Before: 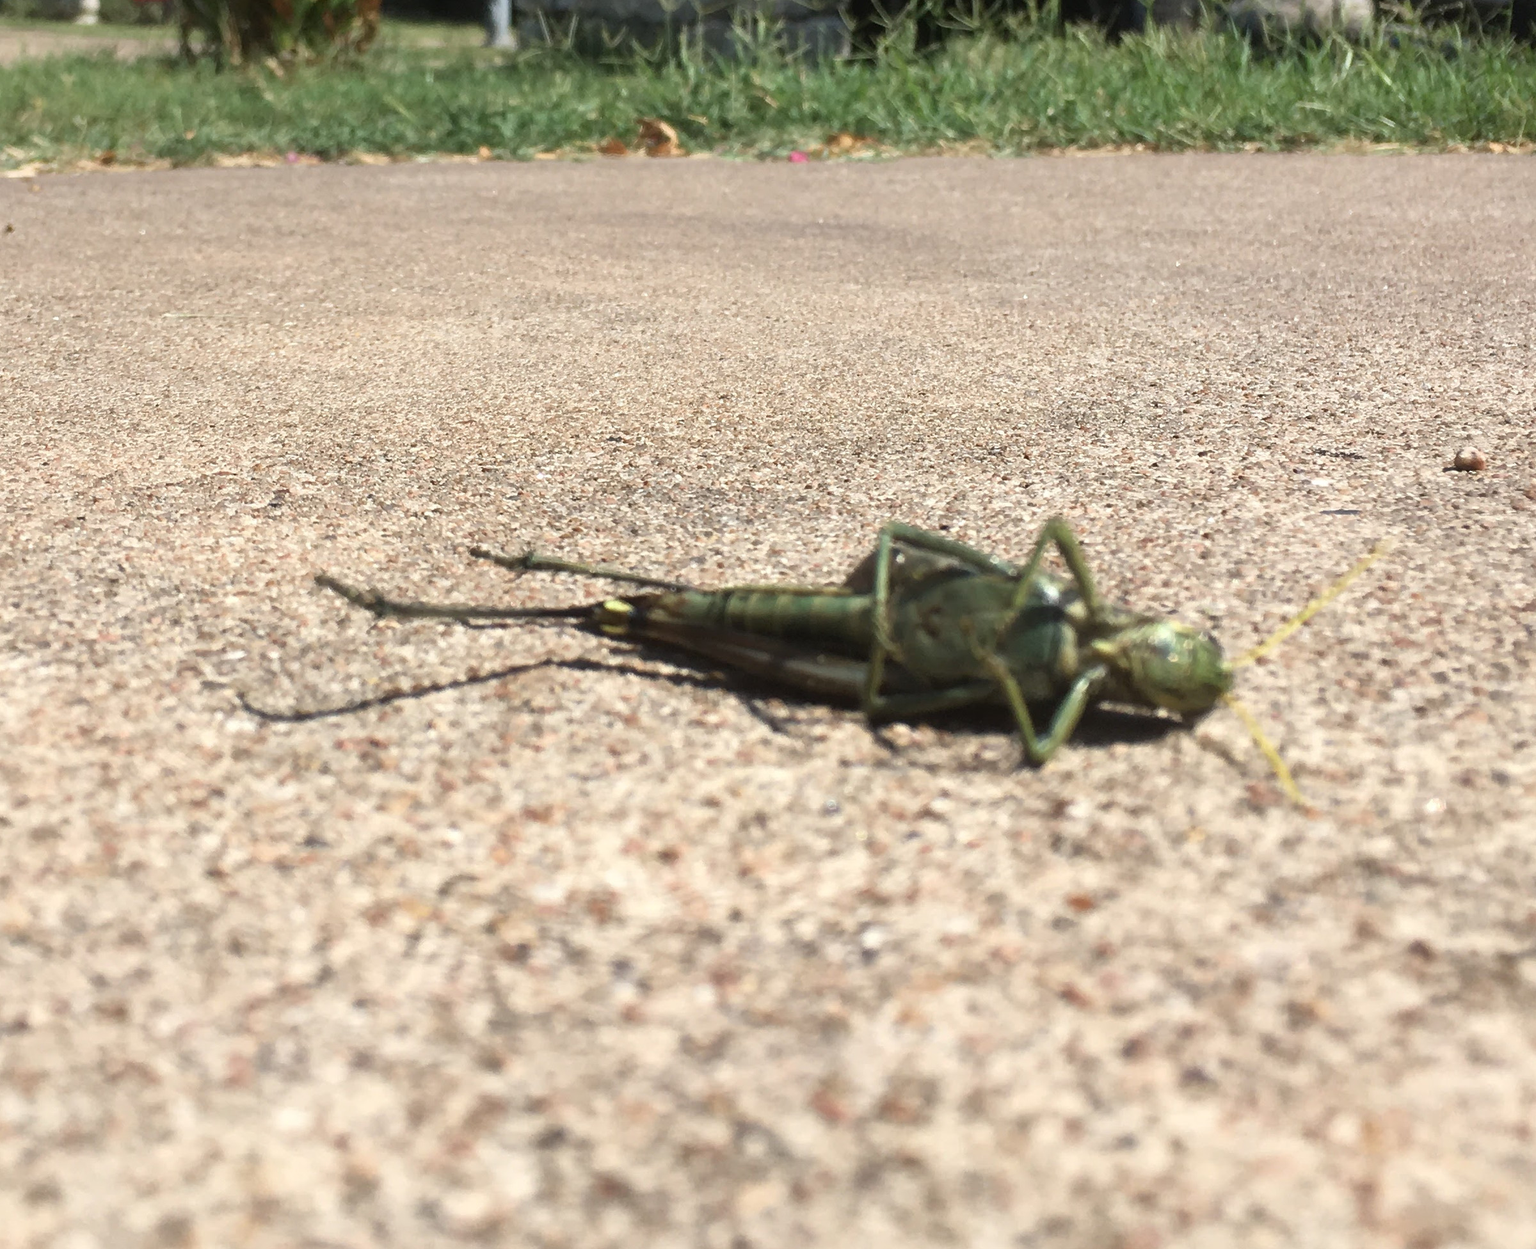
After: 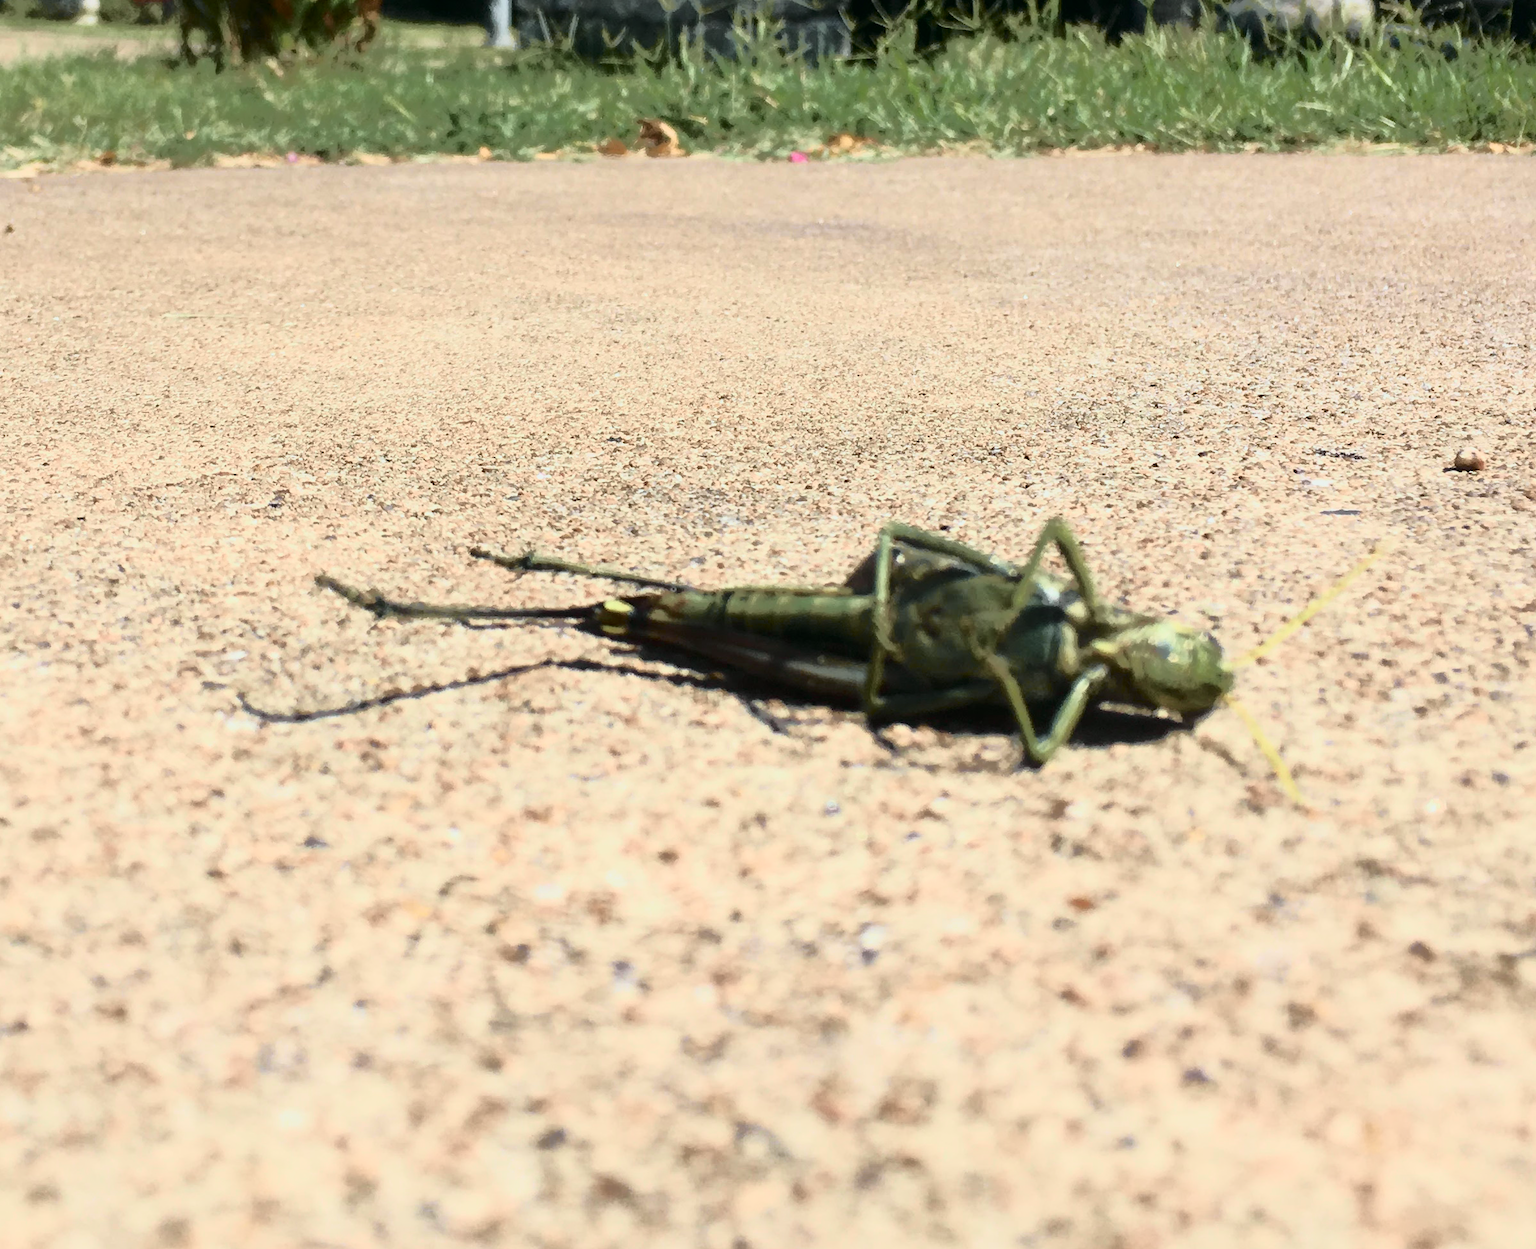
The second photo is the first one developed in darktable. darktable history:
tone curve: curves: ch0 [(0, 0) (0.081, 0.033) (0.192, 0.124) (0.283, 0.238) (0.407, 0.476) (0.495, 0.521) (0.661, 0.756) (0.788, 0.87) (1, 0.951)]; ch1 [(0, 0) (0.161, 0.092) (0.35, 0.33) (0.392, 0.392) (0.427, 0.426) (0.479, 0.472) (0.505, 0.497) (0.521, 0.524) (0.567, 0.56) (0.583, 0.592) (0.625, 0.627) (0.678, 0.733) (1, 1)]; ch2 [(0, 0) (0.346, 0.362) (0.404, 0.427) (0.502, 0.499) (0.531, 0.523) (0.544, 0.561) (0.58, 0.59) (0.629, 0.642) (0.717, 0.678) (1, 1)], color space Lab, independent channels, preserve colors none
white balance: emerald 1
